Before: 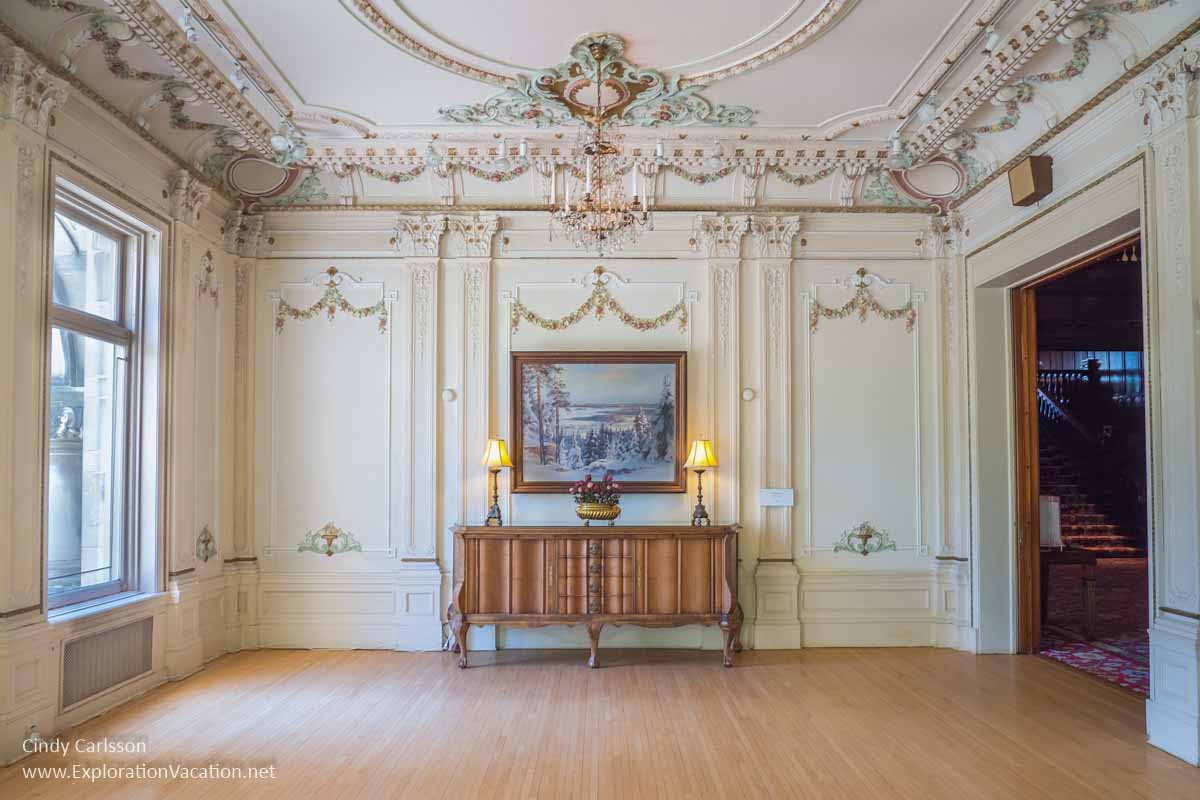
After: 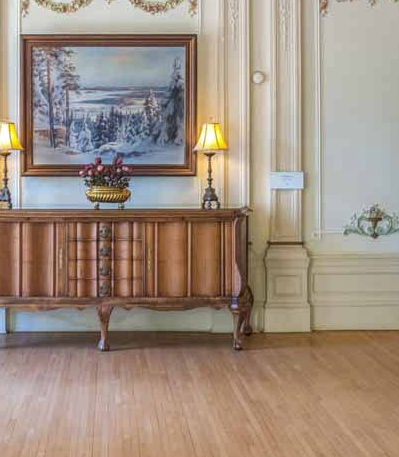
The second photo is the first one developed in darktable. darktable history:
local contrast: highlights 97%, shadows 86%, detail 160%, midtone range 0.2
crop: left 40.876%, top 39.67%, right 25.861%, bottom 3.132%
